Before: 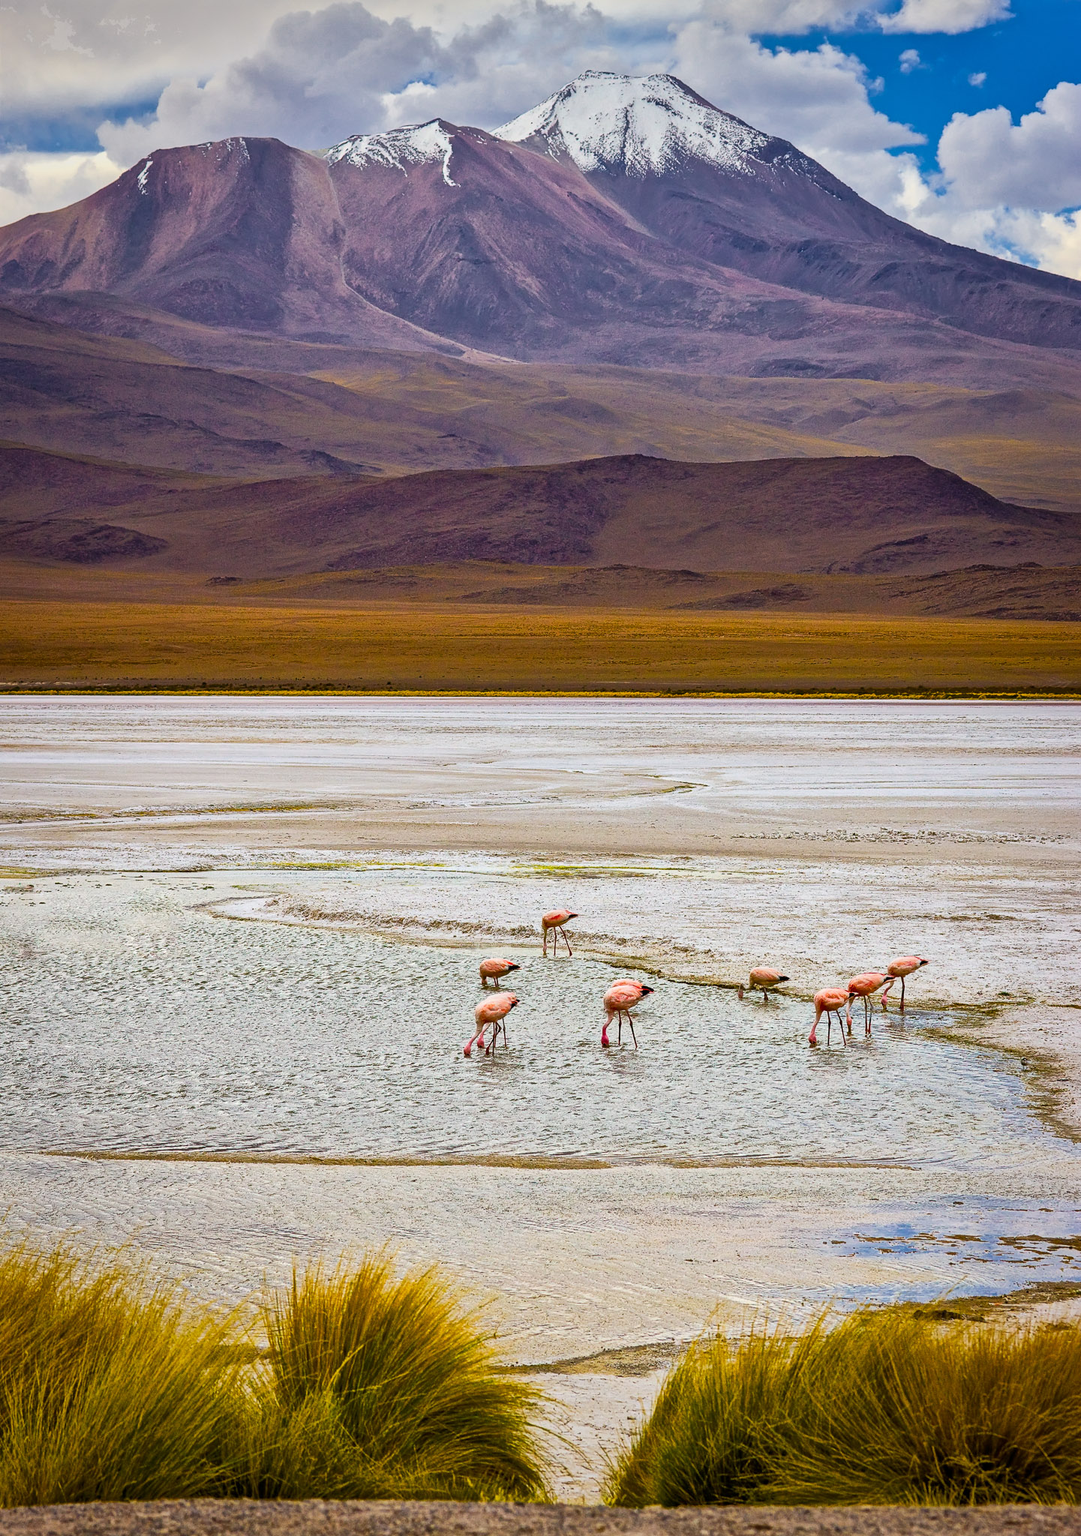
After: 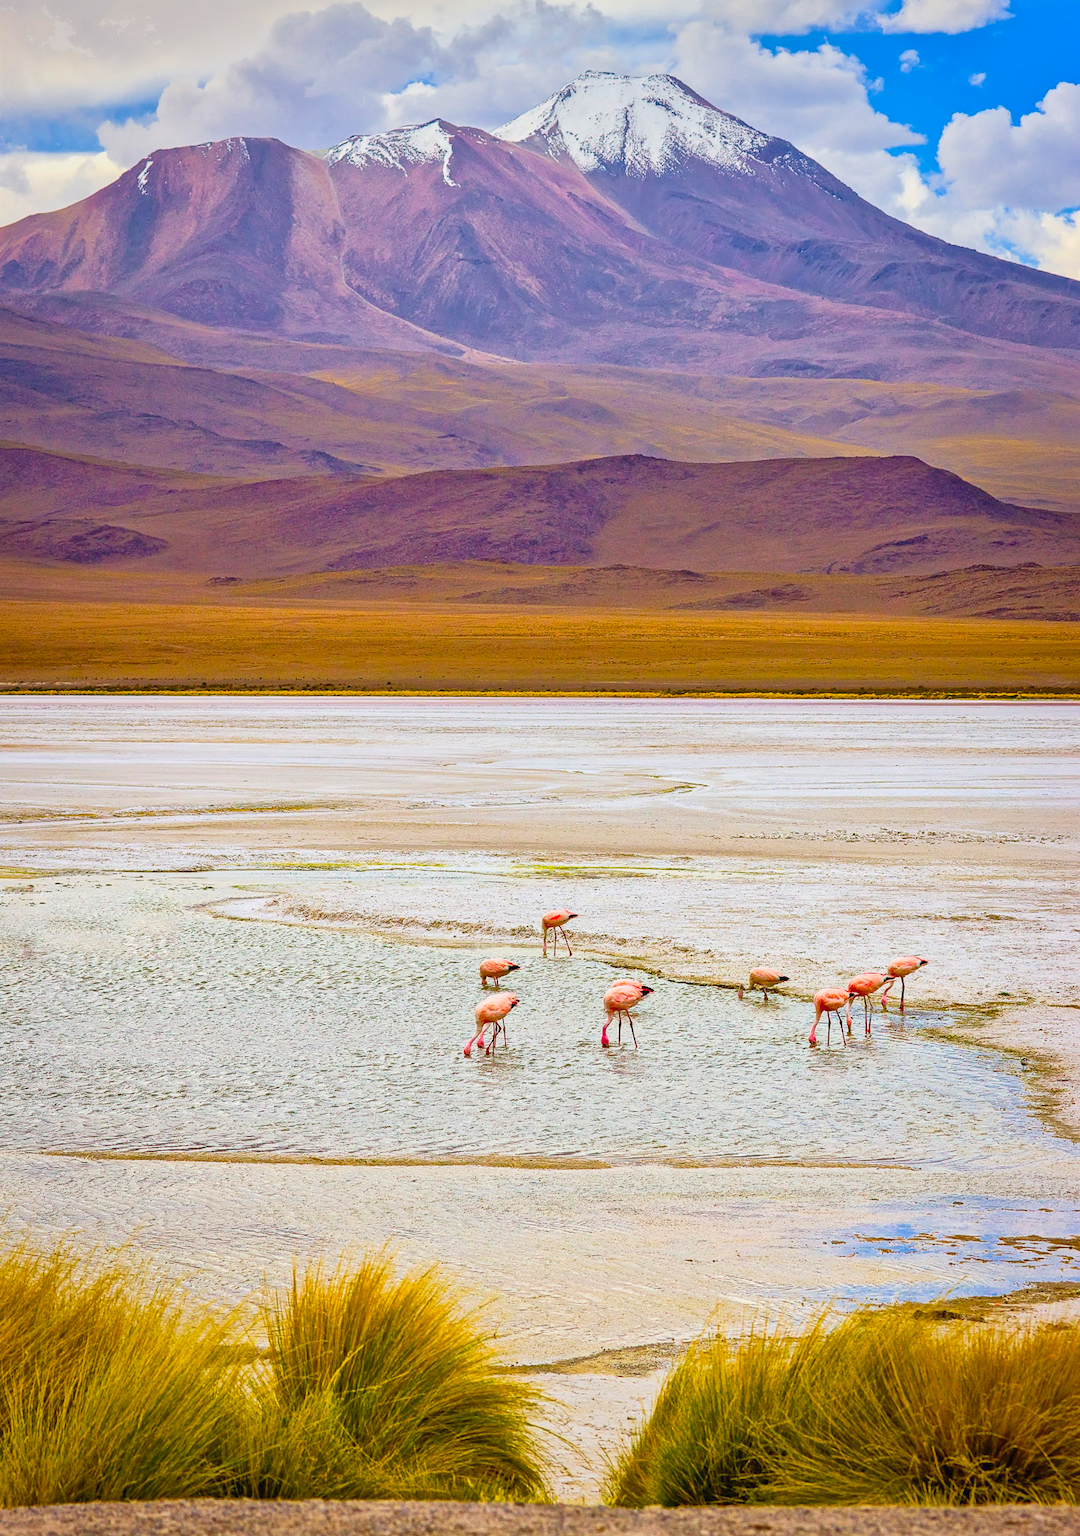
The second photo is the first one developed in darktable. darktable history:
exposure: exposure -0.25 EV, compensate highlight preservation false
levels: levels [0, 0.397, 0.955]
velvia: strength 15.55%
